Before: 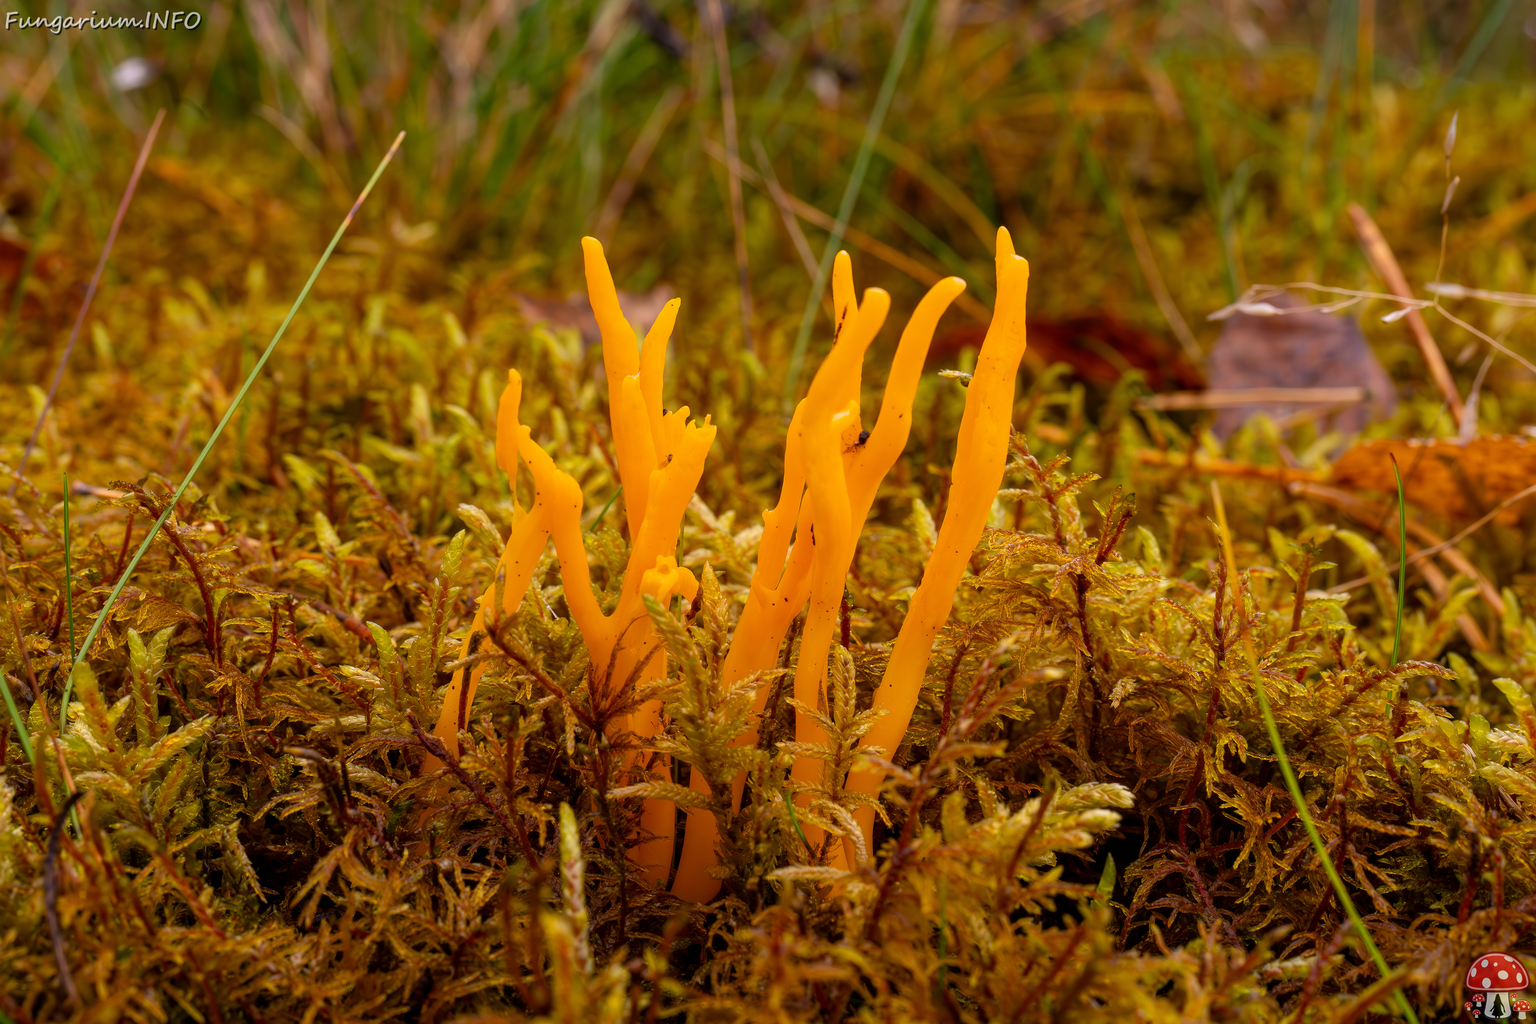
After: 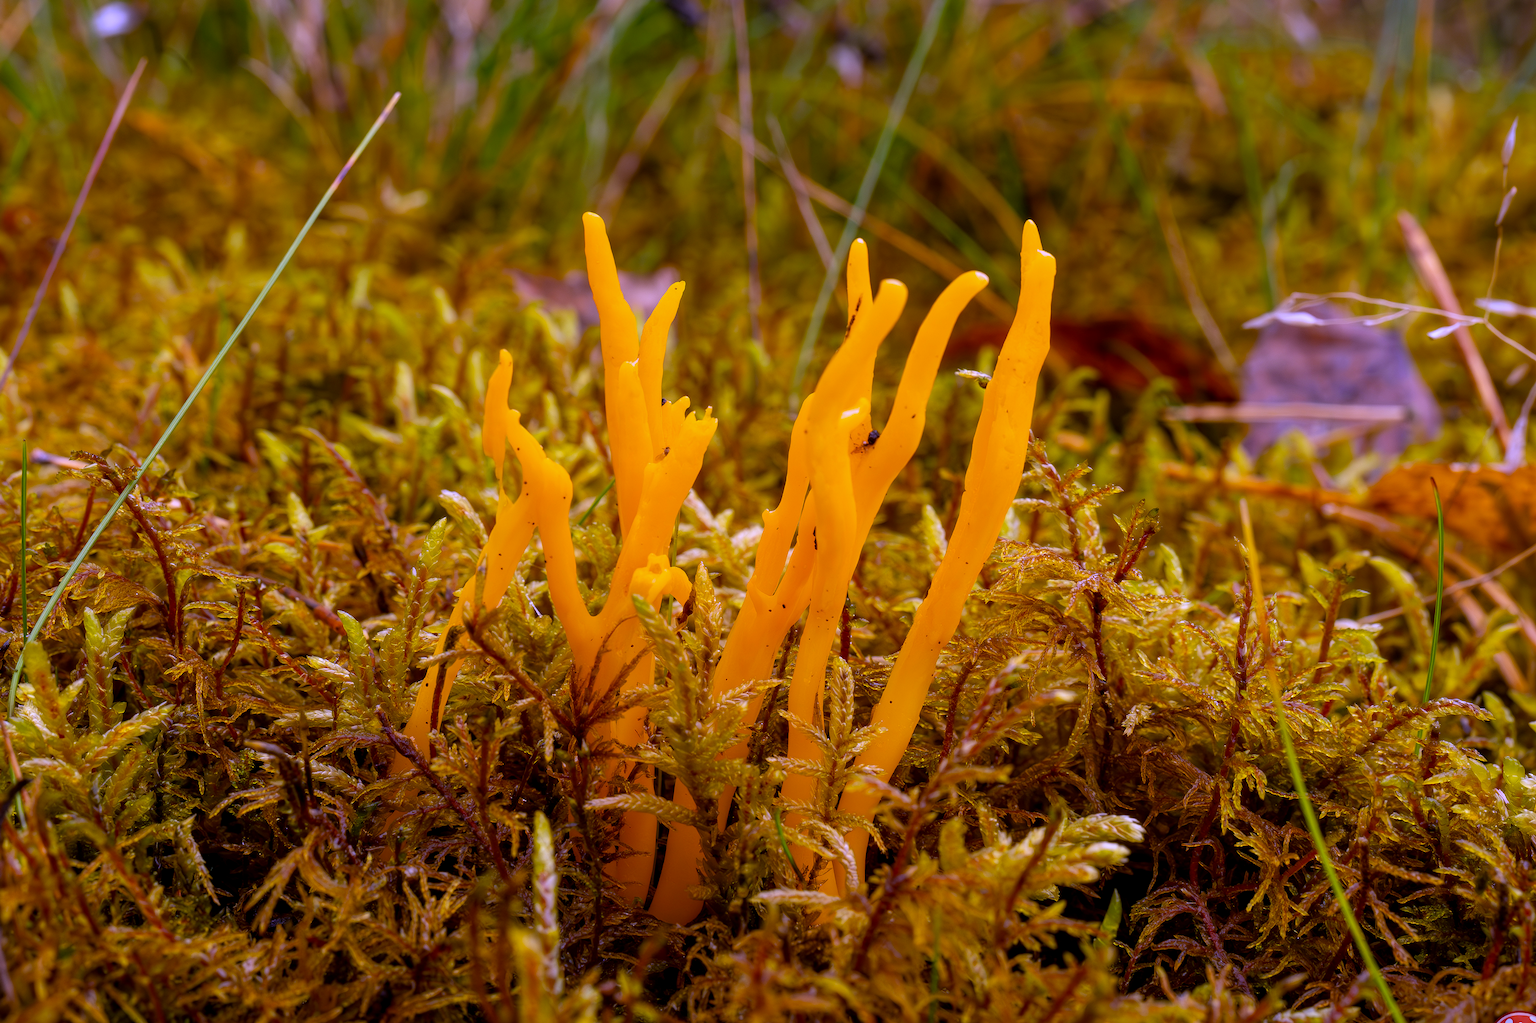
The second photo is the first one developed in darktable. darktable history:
crop and rotate: angle -2.38°
exposure: black level correction 0.001, compensate highlight preservation false
white balance: red 0.98, blue 1.61
